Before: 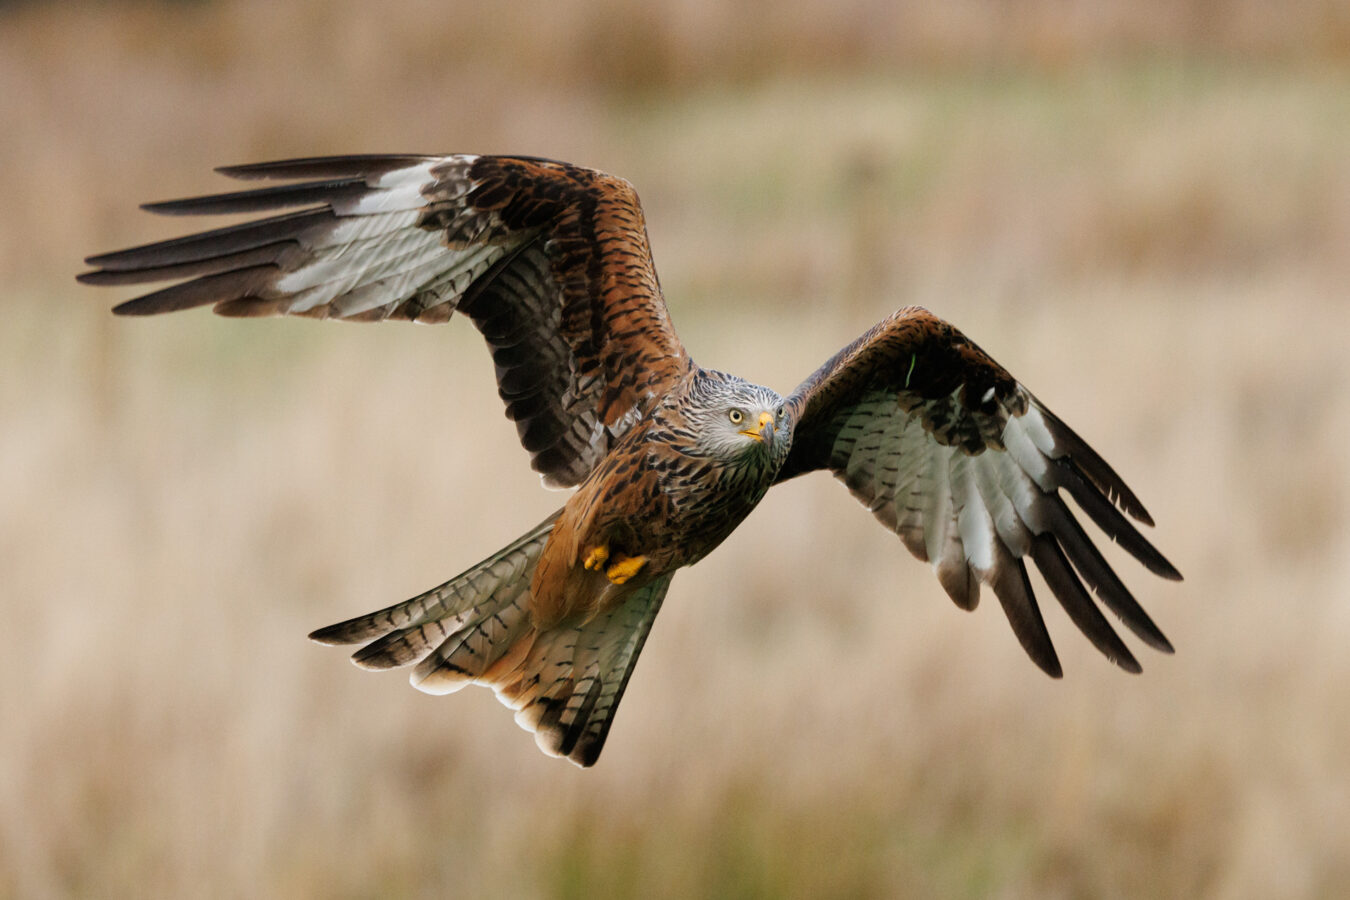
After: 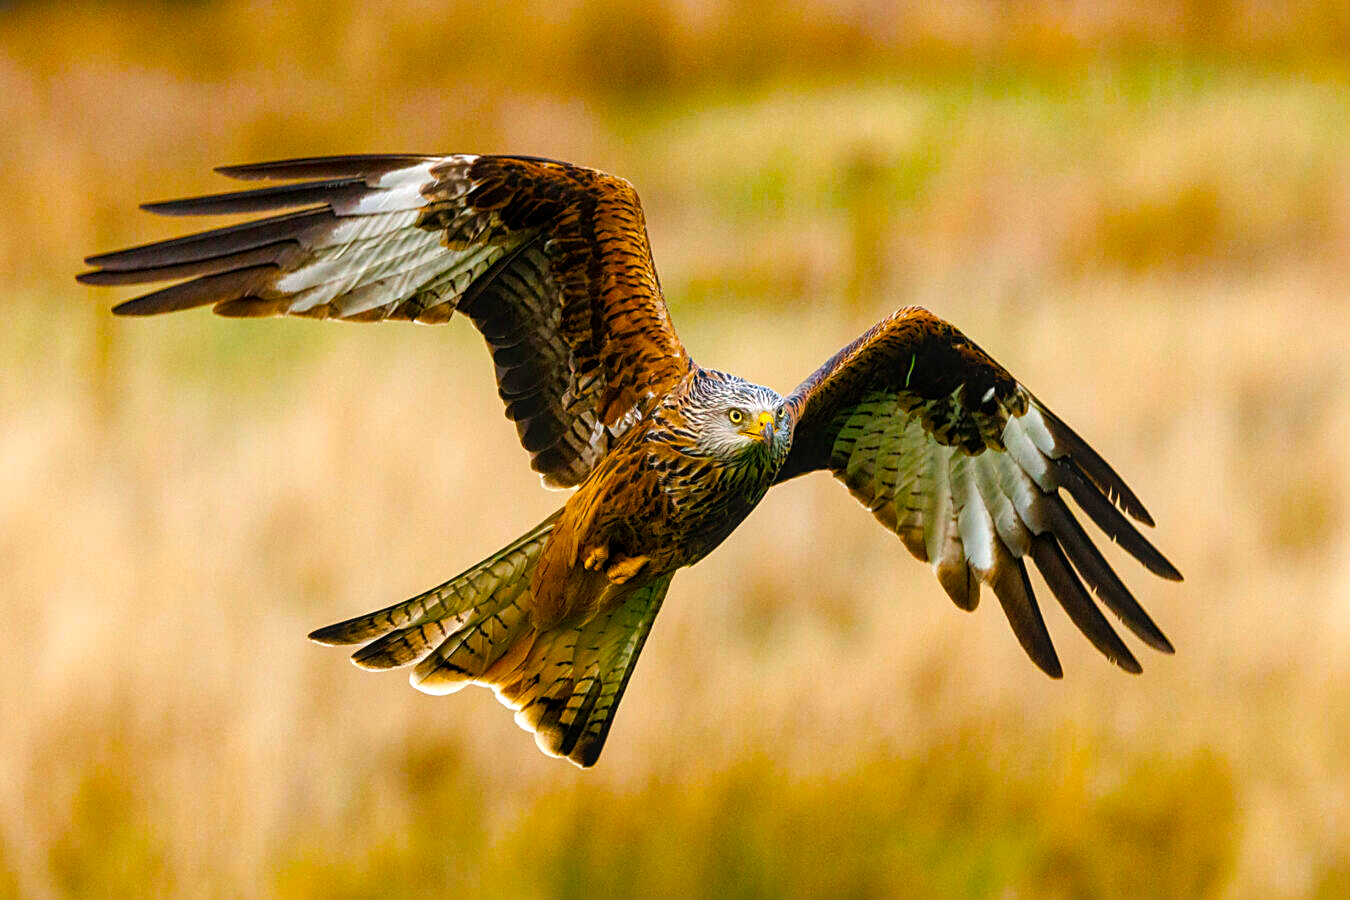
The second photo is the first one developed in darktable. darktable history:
local contrast: on, module defaults
sharpen: on, module defaults
color balance rgb: linear chroma grading › global chroma 8.42%, perceptual saturation grading › global saturation 64.447%, perceptual saturation grading › highlights 59.132%, perceptual saturation grading › mid-tones 49.824%, perceptual saturation grading › shadows 49.682%, perceptual brilliance grading › highlights 11.612%
